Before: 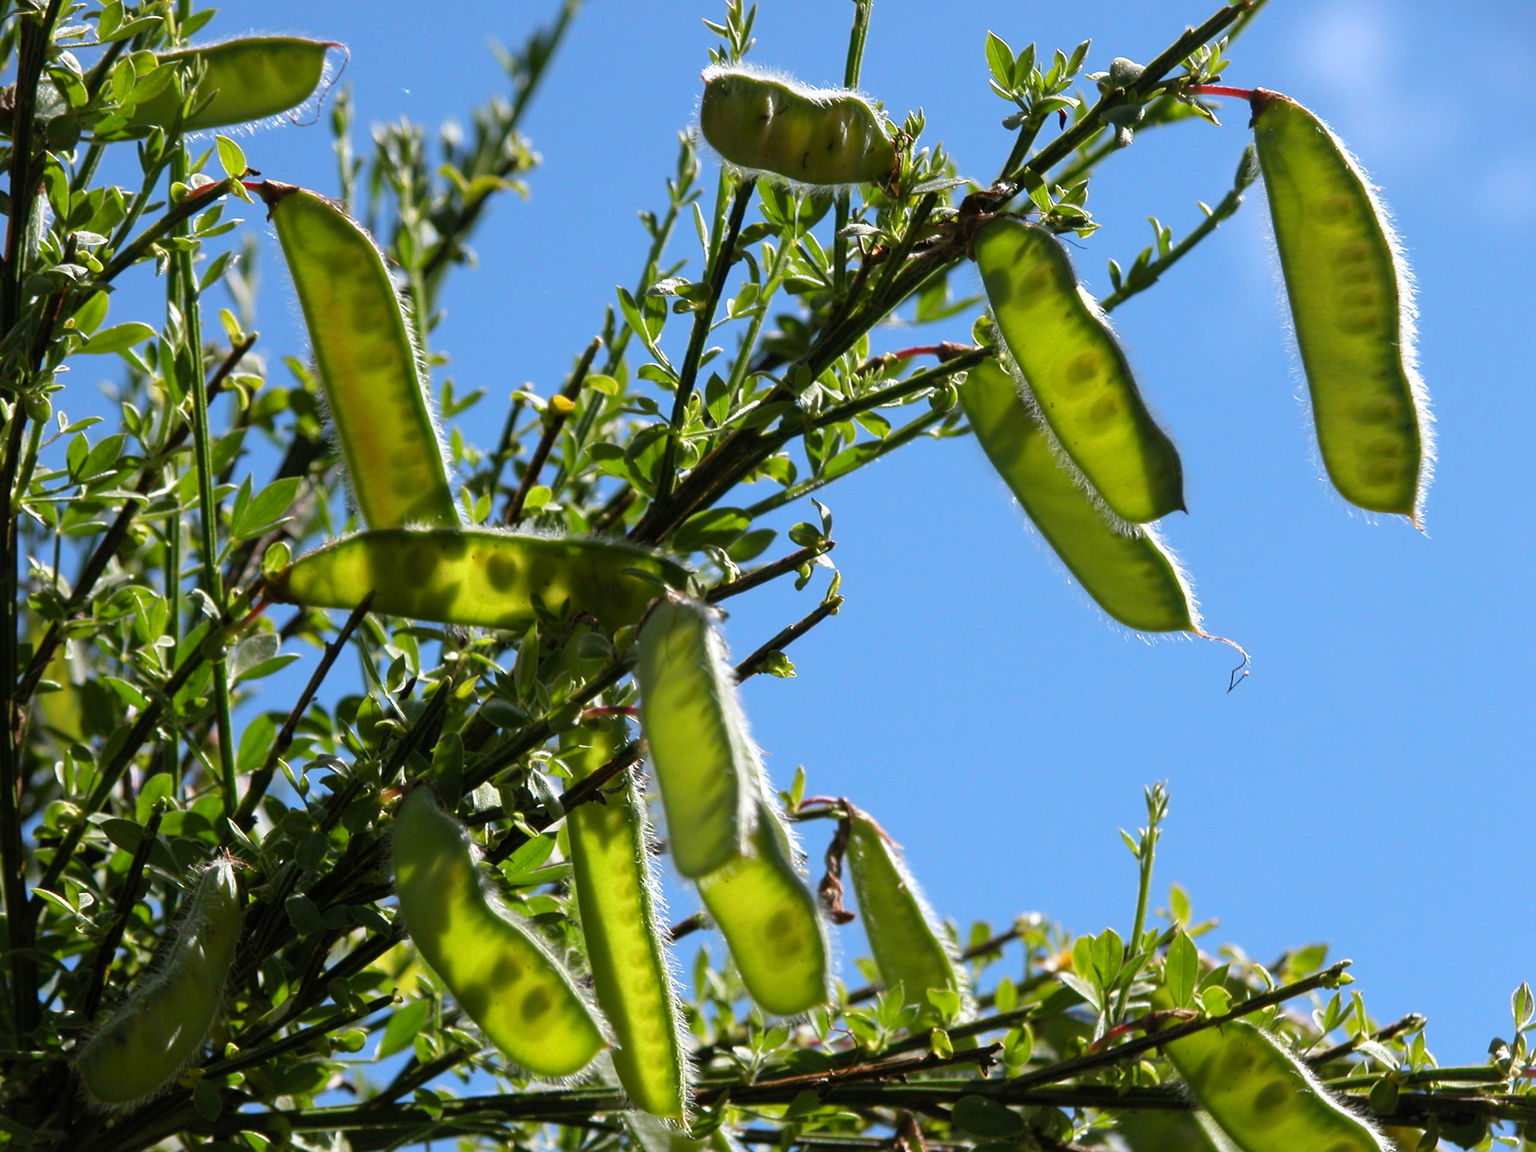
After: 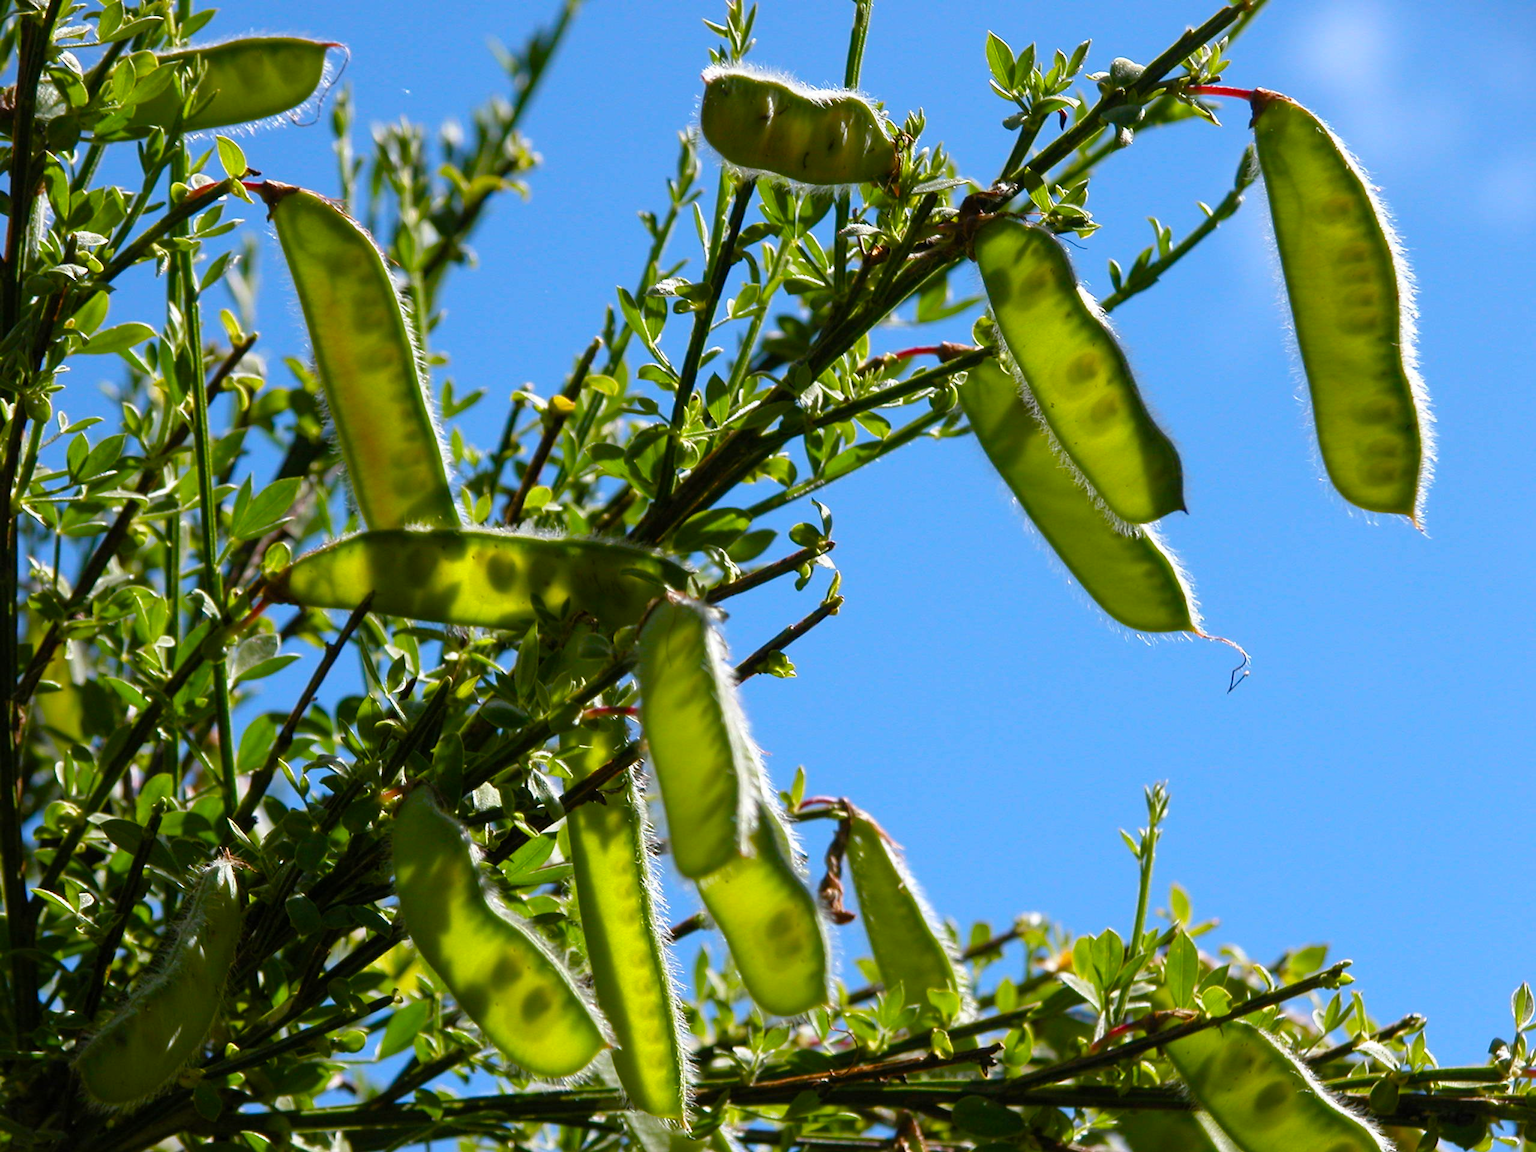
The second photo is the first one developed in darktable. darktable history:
color balance rgb: linear chroma grading › global chroma 3.454%, perceptual saturation grading › global saturation 20%, perceptual saturation grading › highlights -24.936%, perceptual saturation grading › shadows 24.435%, global vibrance 20%
